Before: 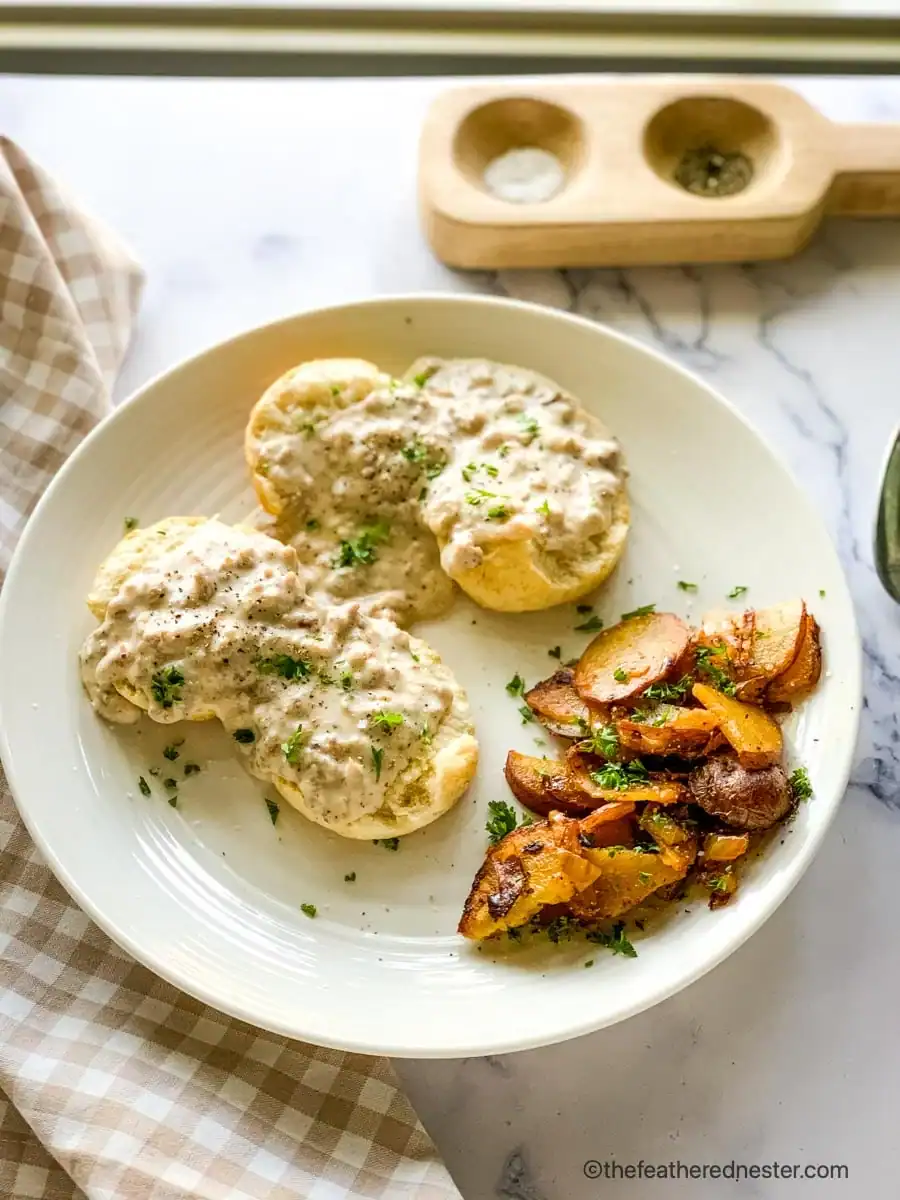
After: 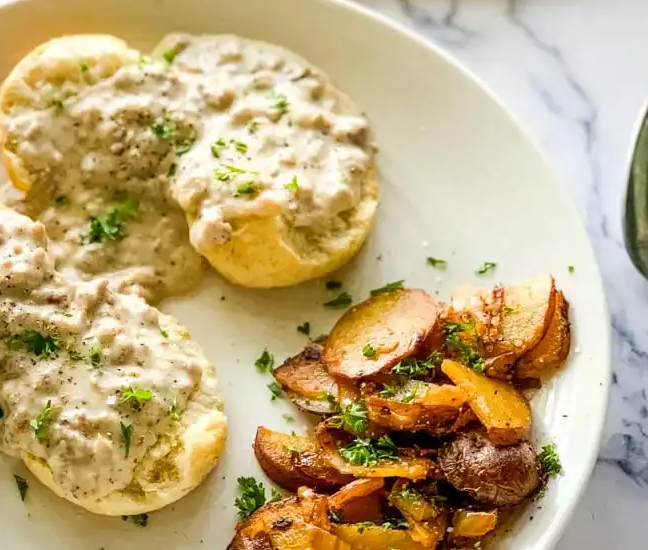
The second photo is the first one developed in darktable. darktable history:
tone equalizer: on, module defaults
crop and rotate: left 27.938%, top 27.046%, bottom 27.046%
